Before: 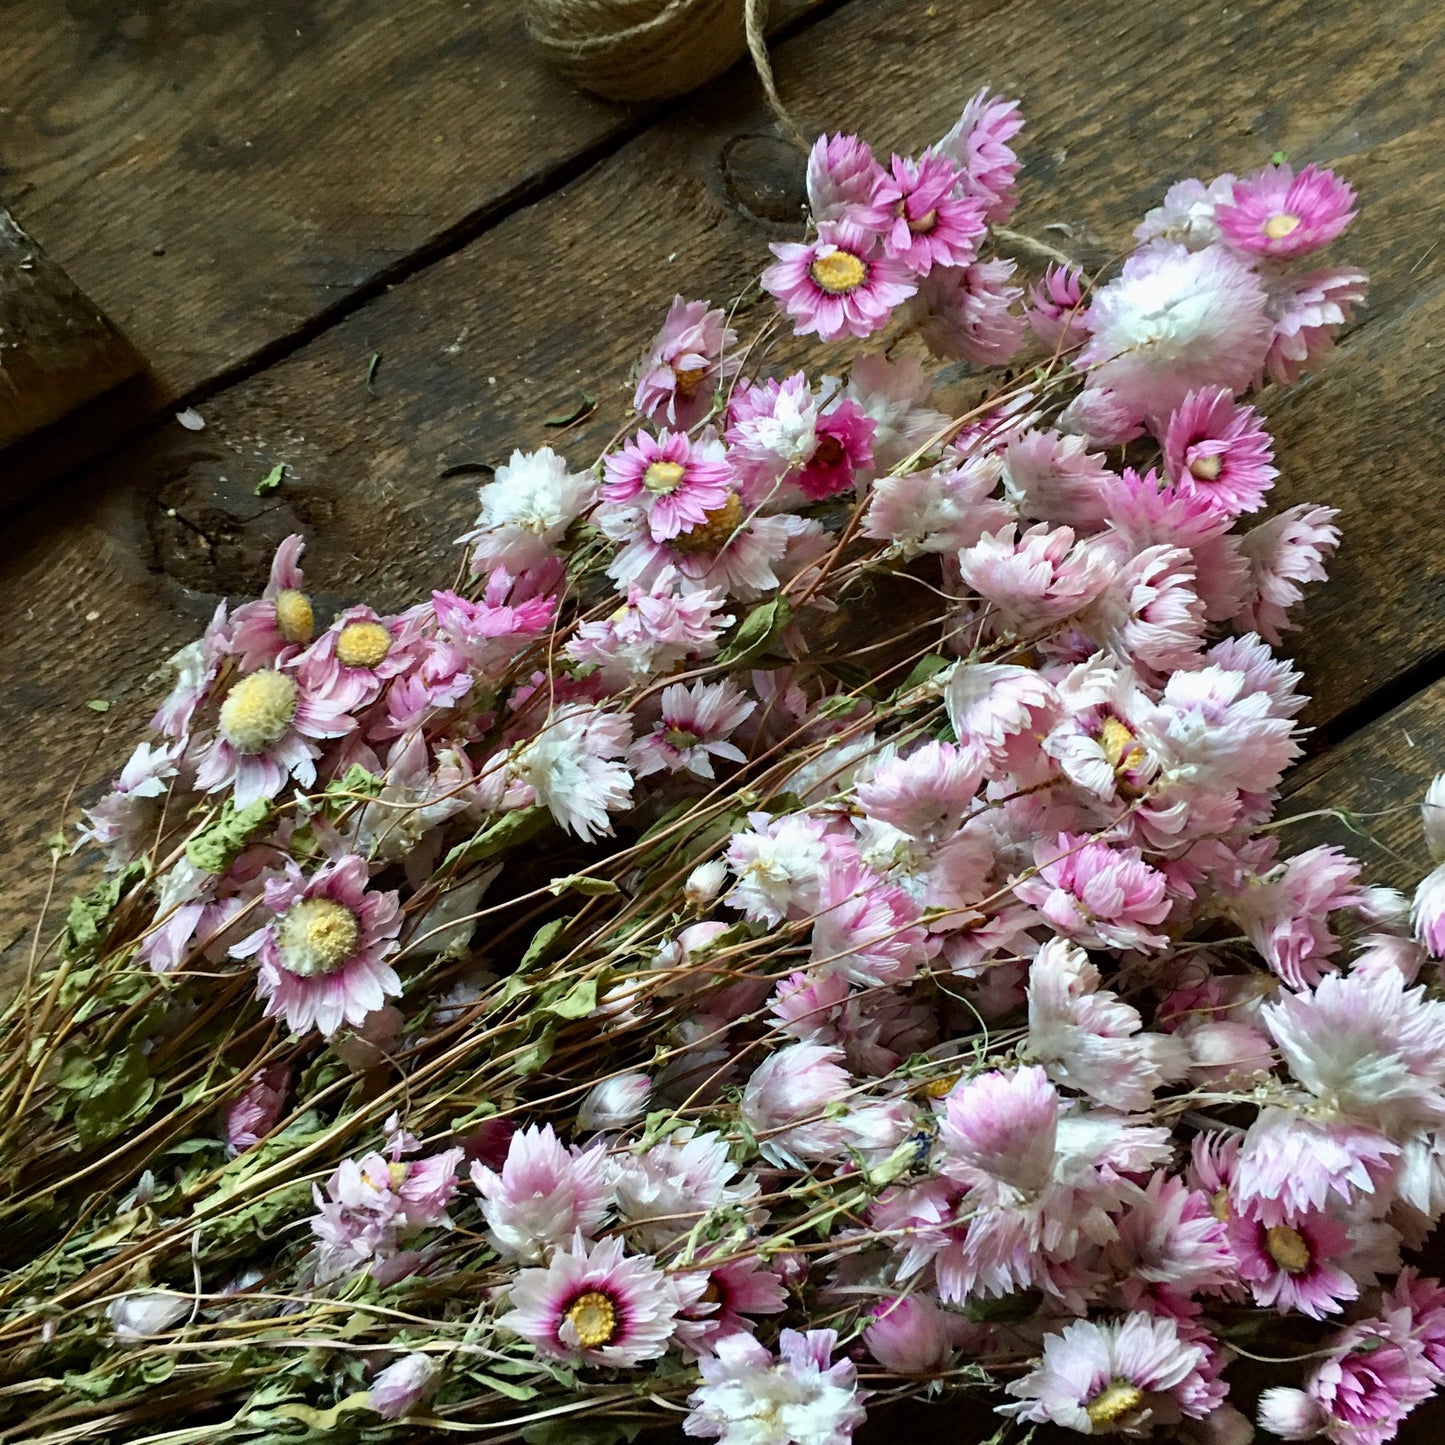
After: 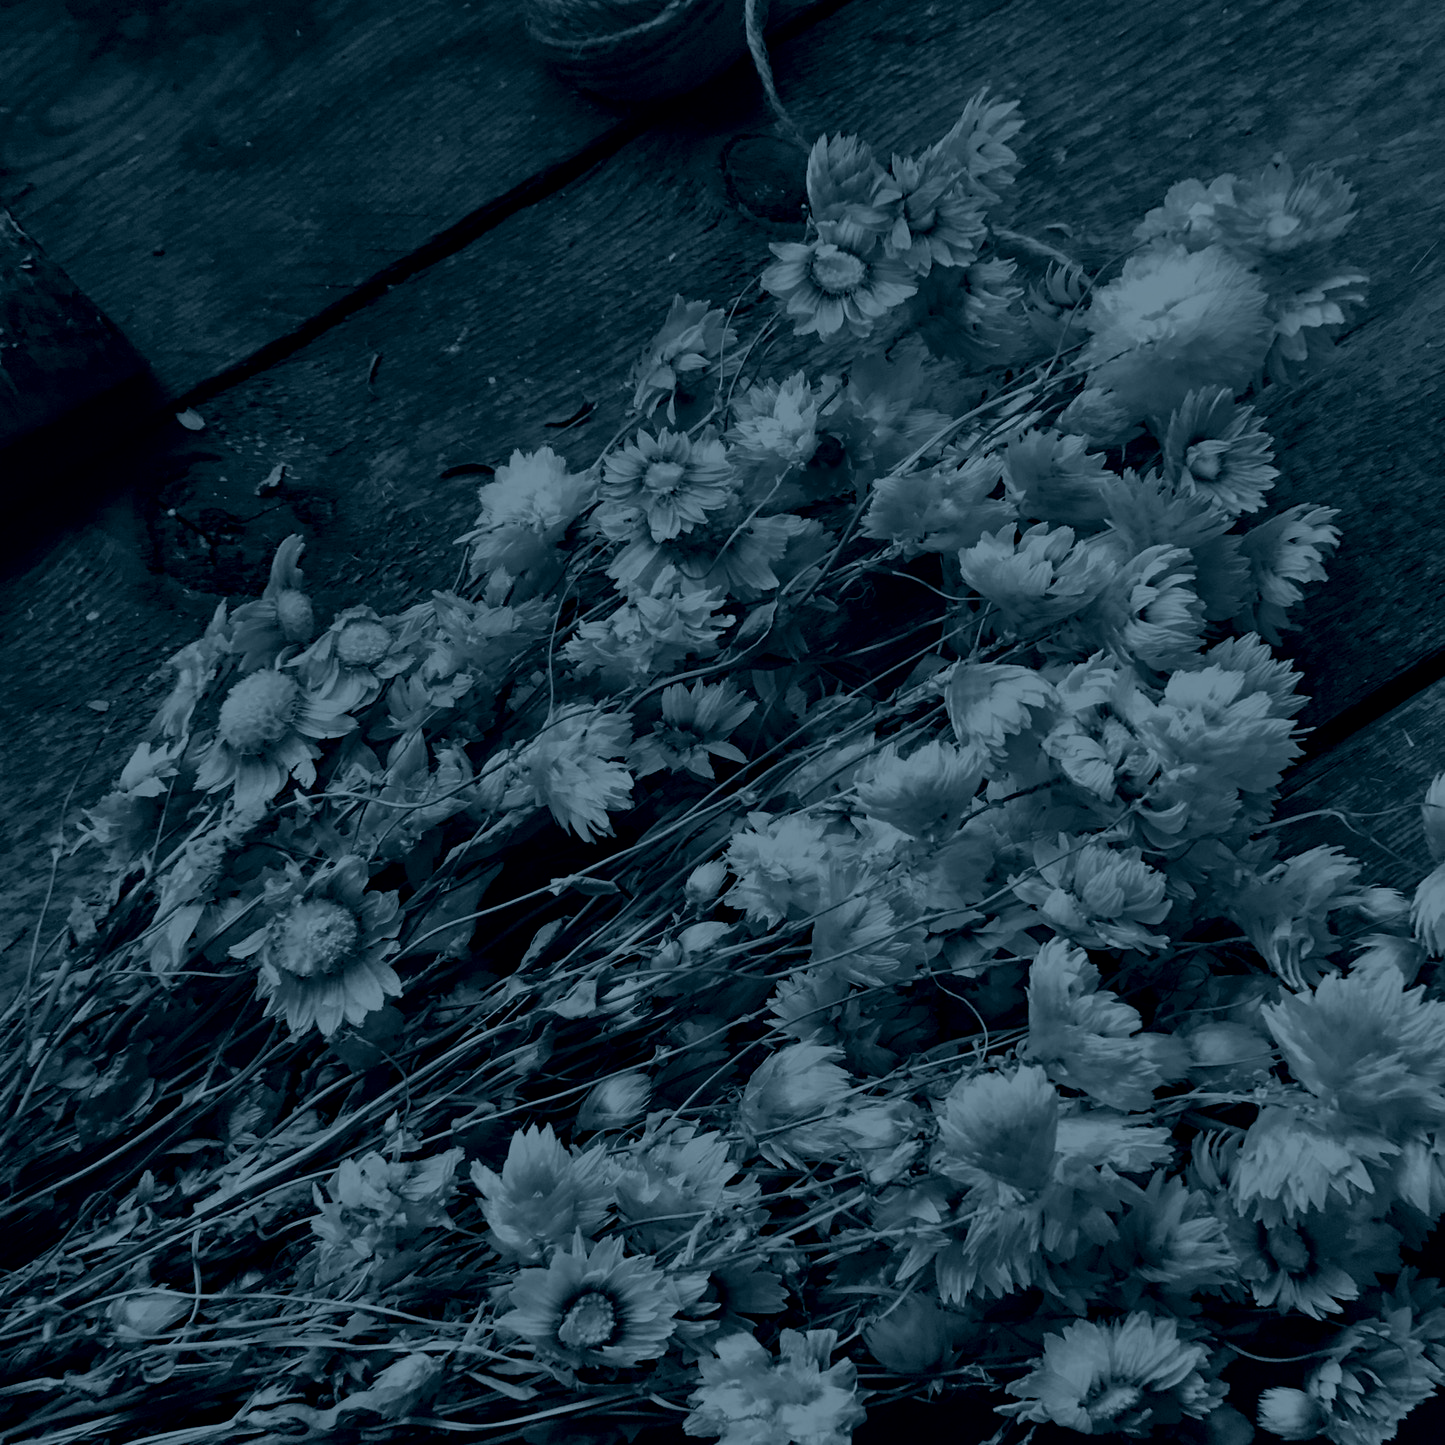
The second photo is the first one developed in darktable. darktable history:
color correction: highlights a* 19.5, highlights b* -11.53, saturation 1.69
contrast equalizer: octaves 7, y [[0.6 ×6], [0.55 ×6], [0 ×6], [0 ×6], [0 ×6]], mix 0.15
colorize: hue 194.4°, saturation 29%, source mix 61.75%, lightness 3.98%, version 1
